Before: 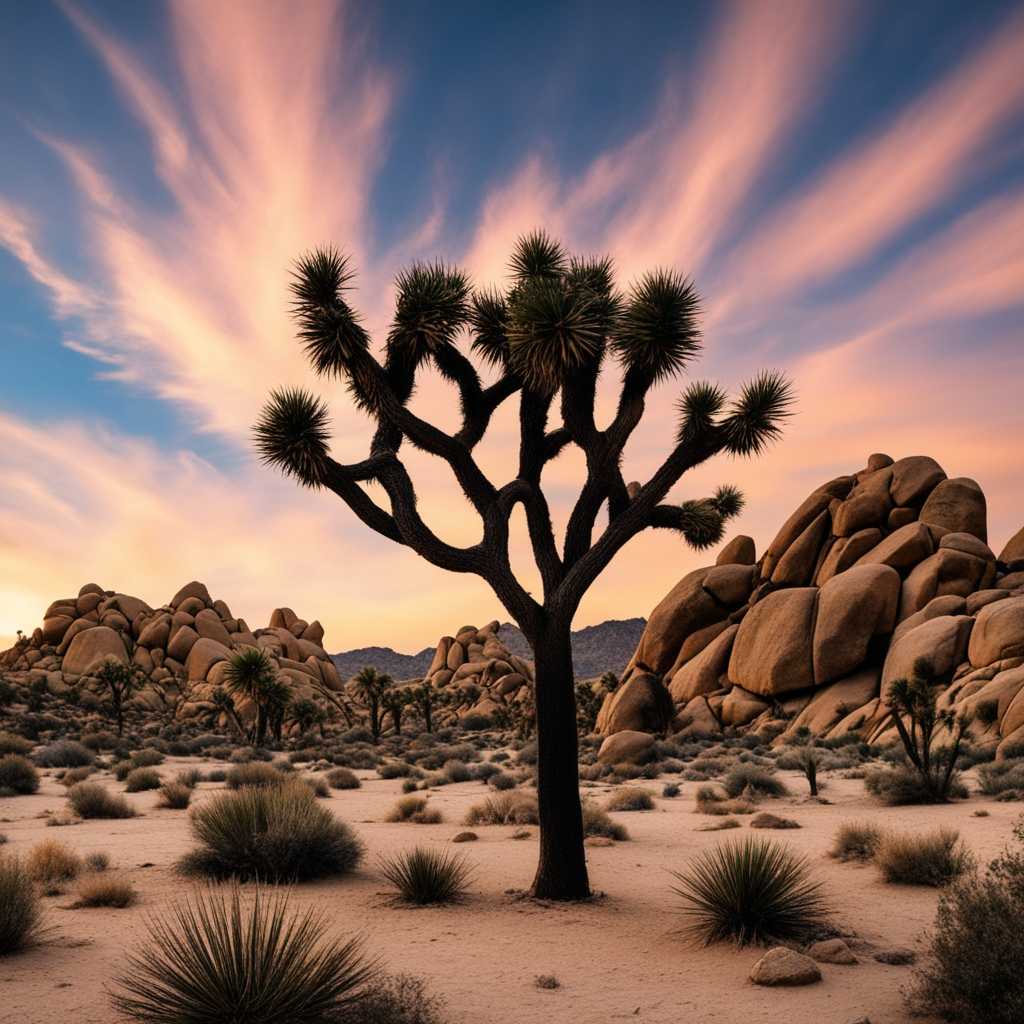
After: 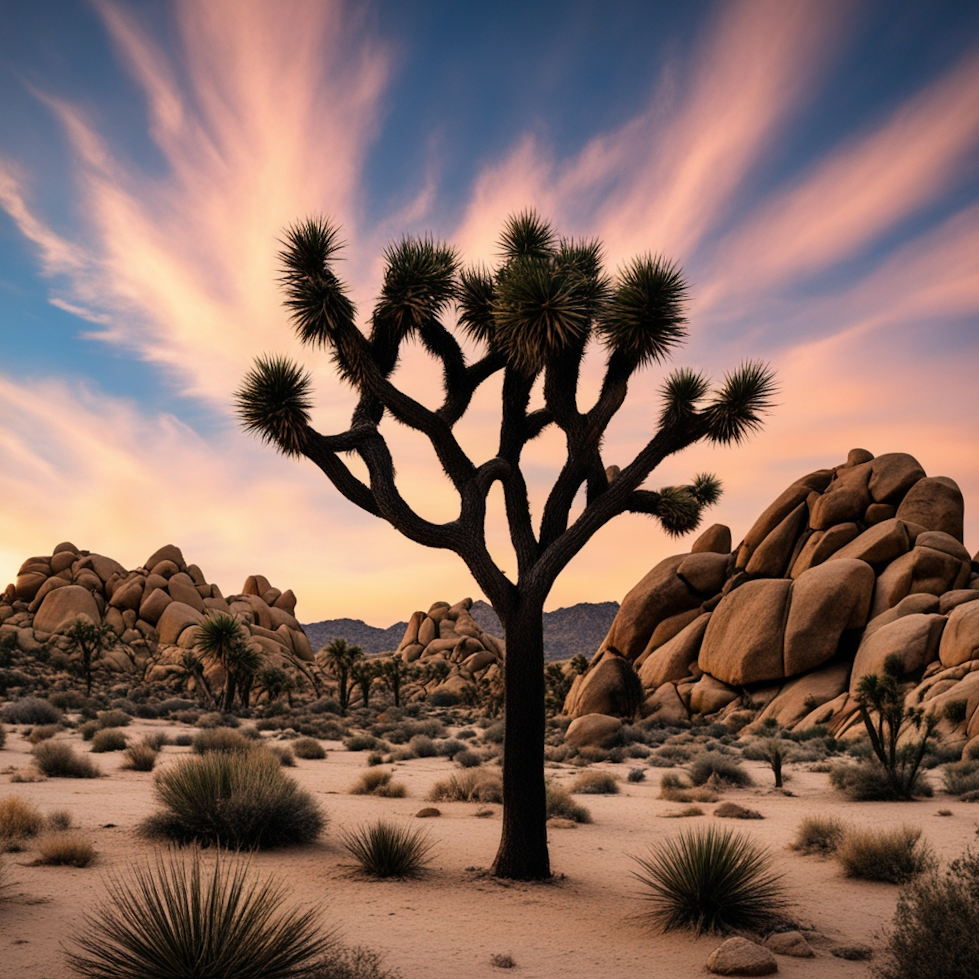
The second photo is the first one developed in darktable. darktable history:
vignetting: fall-off start 97.31%, fall-off radius 78.96%, saturation -0.035, width/height ratio 1.107
crop and rotate: angle -2.65°
